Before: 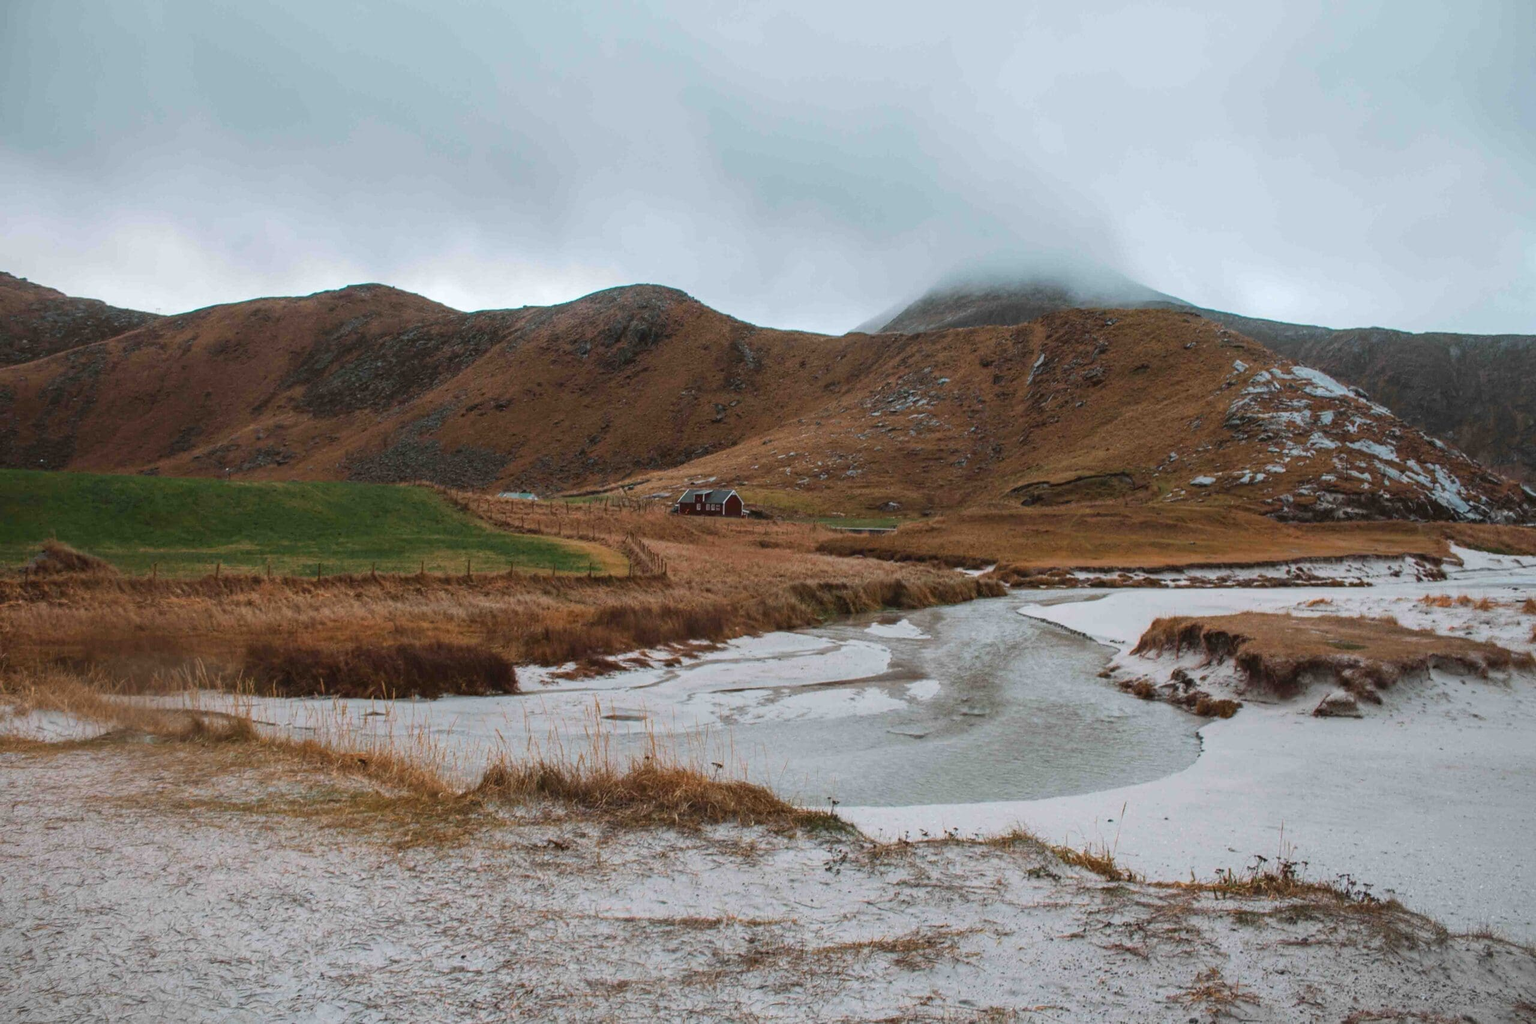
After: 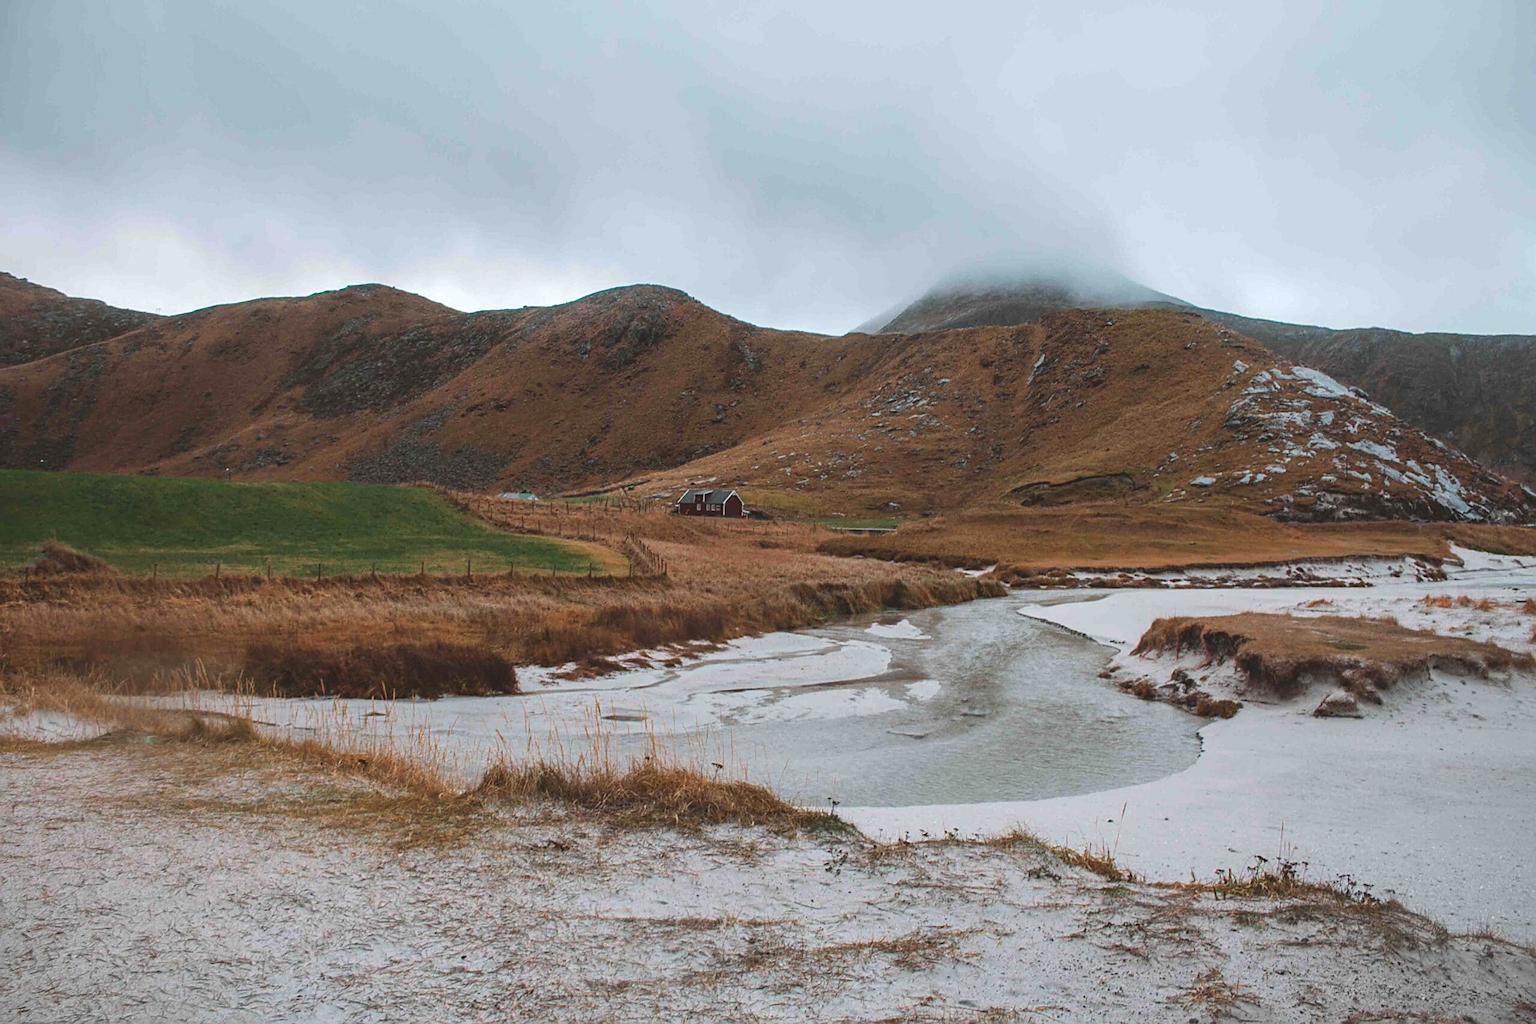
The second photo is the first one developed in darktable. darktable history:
exposure: black level correction -0.008, exposure 0.067 EV, compensate highlight preservation false
sharpen: on, module defaults
